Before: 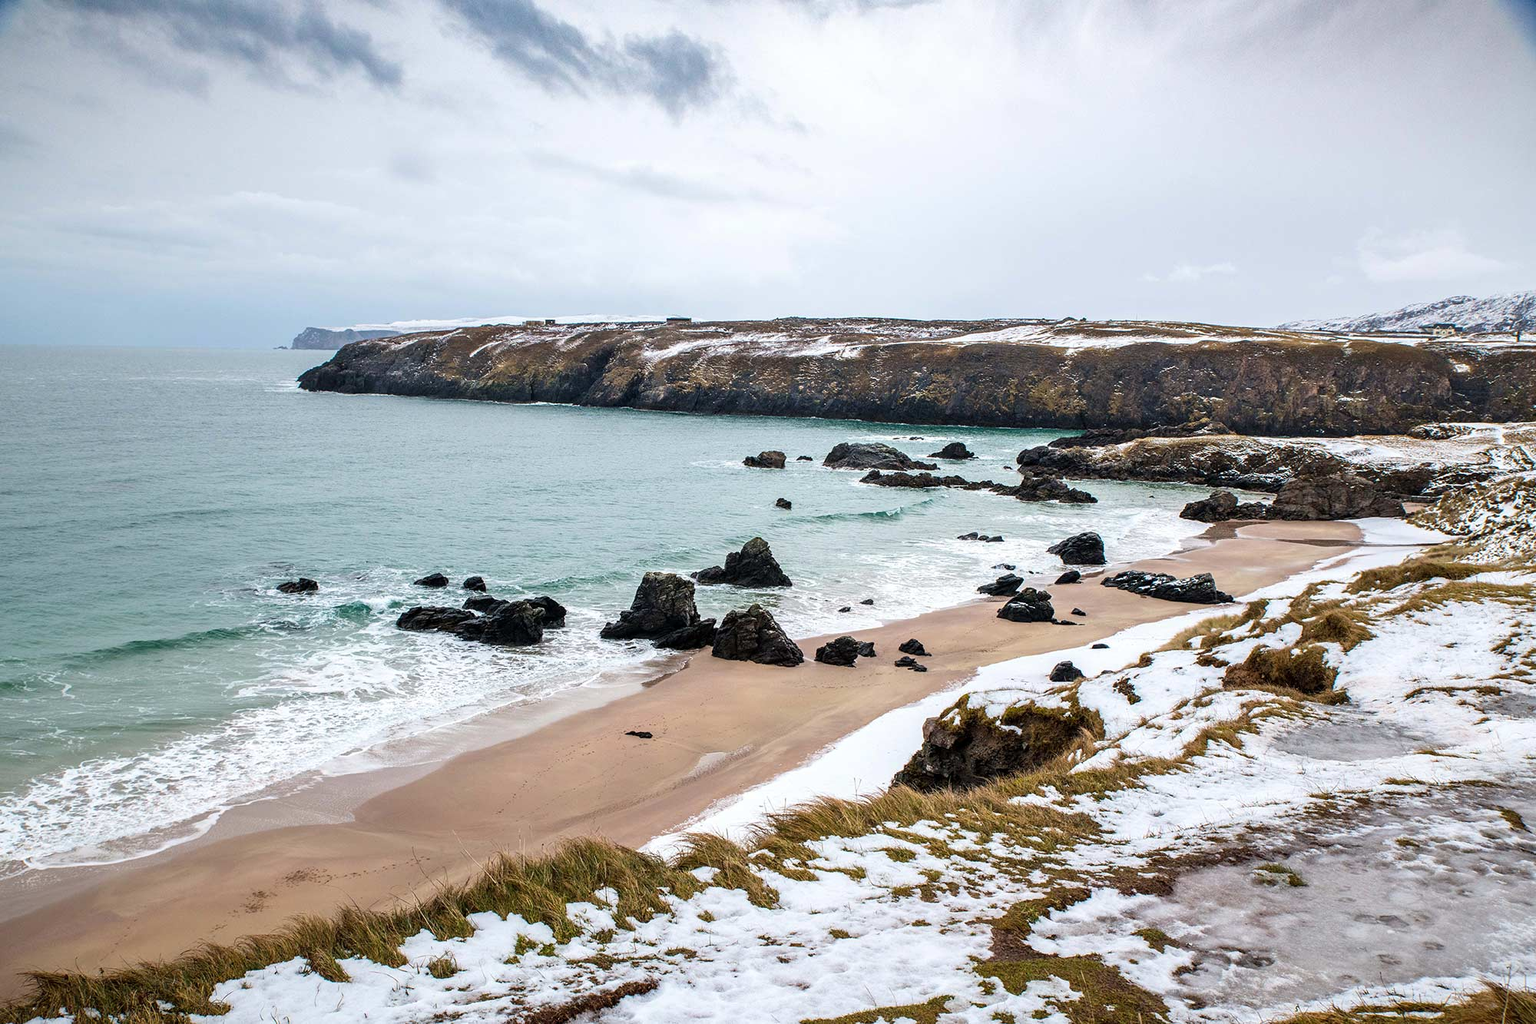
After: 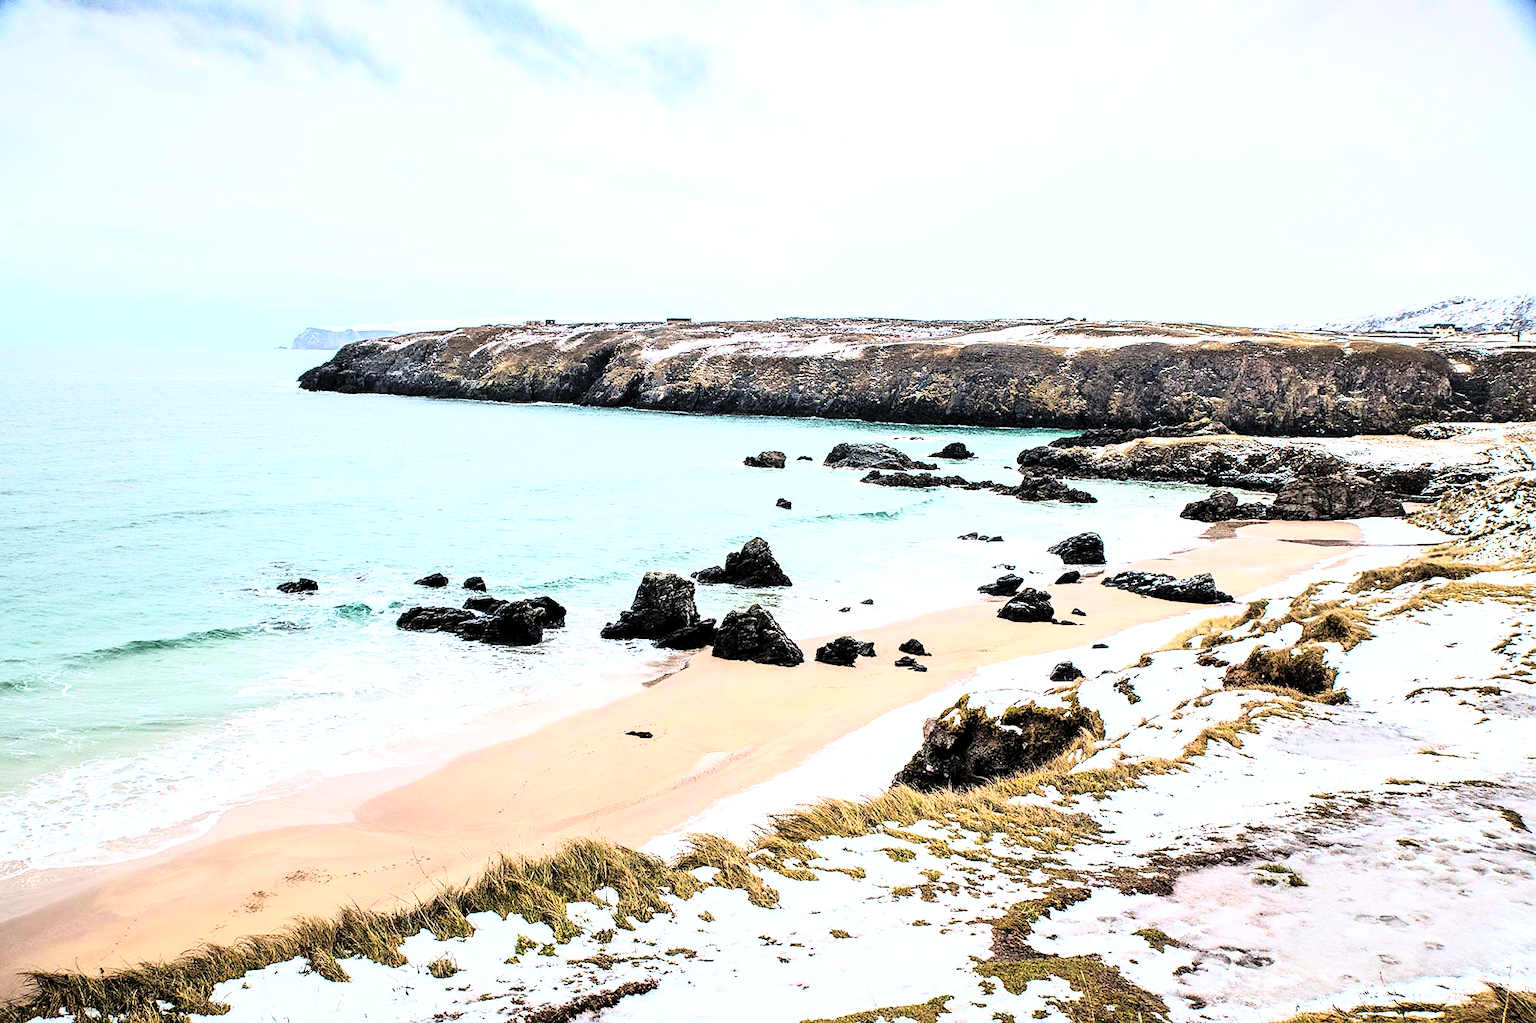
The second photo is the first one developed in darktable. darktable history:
rgb curve: curves: ch0 [(0, 0) (0.21, 0.15) (0.24, 0.21) (0.5, 0.75) (0.75, 0.96) (0.89, 0.99) (1, 1)]; ch1 [(0, 0.02) (0.21, 0.13) (0.25, 0.2) (0.5, 0.67) (0.75, 0.9) (0.89, 0.97) (1, 1)]; ch2 [(0, 0.02) (0.21, 0.13) (0.25, 0.2) (0.5, 0.67) (0.75, 0.9) (0.89, 0.97) (1, 1)], compensate middle gray true
contrast brightness saturation: brightness 0.15
sharpen: amount 0.2
levels: levels [0.026, 0.507, 0.987]
